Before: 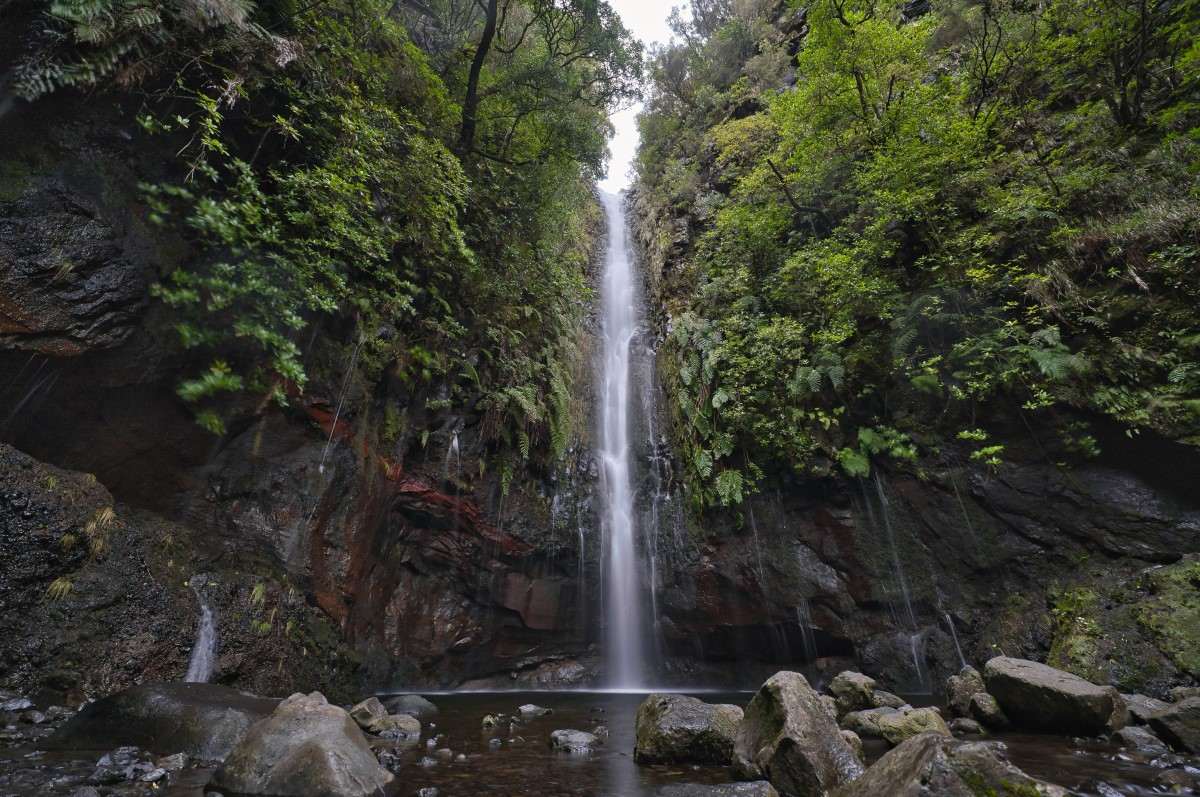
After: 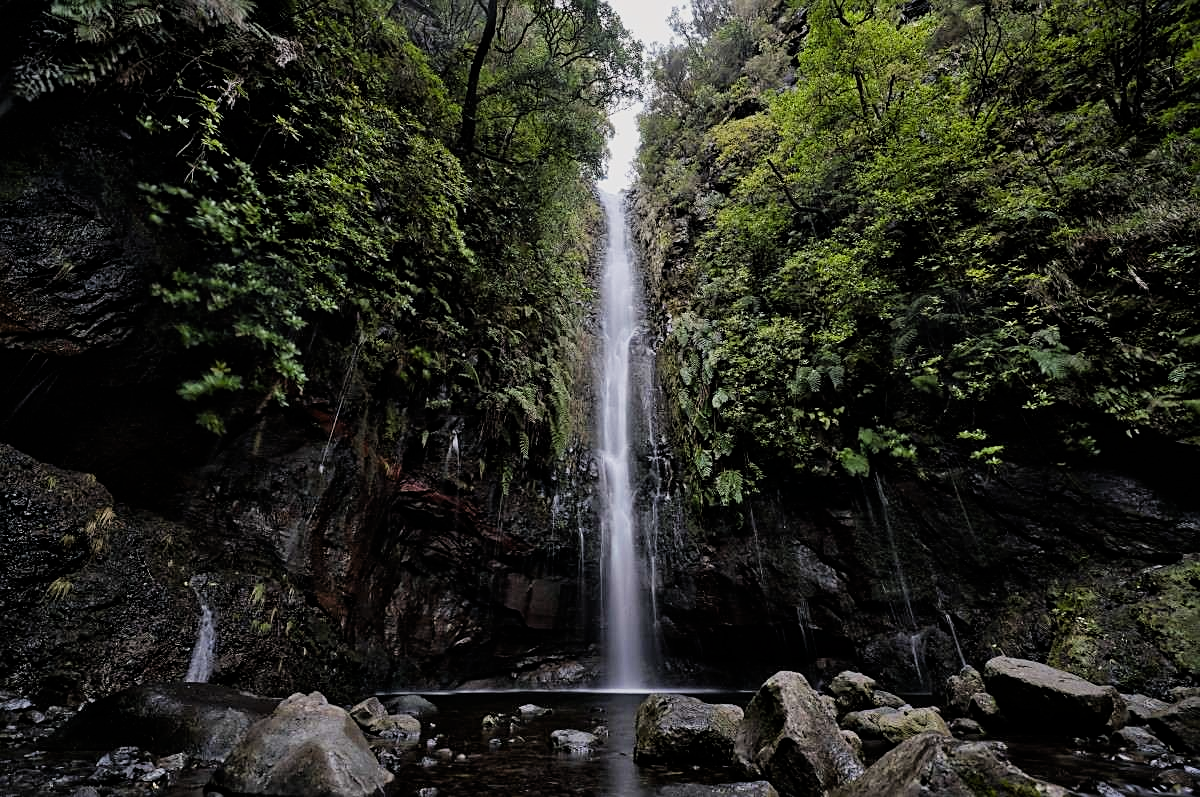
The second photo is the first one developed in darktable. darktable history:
filmic rgb: black relative exposure -5 EV, white relative exposure 3.5 EV, hardness 3.19, contrast 1.2, highlights saturation mix -50%
sharpen: on, module defaults
